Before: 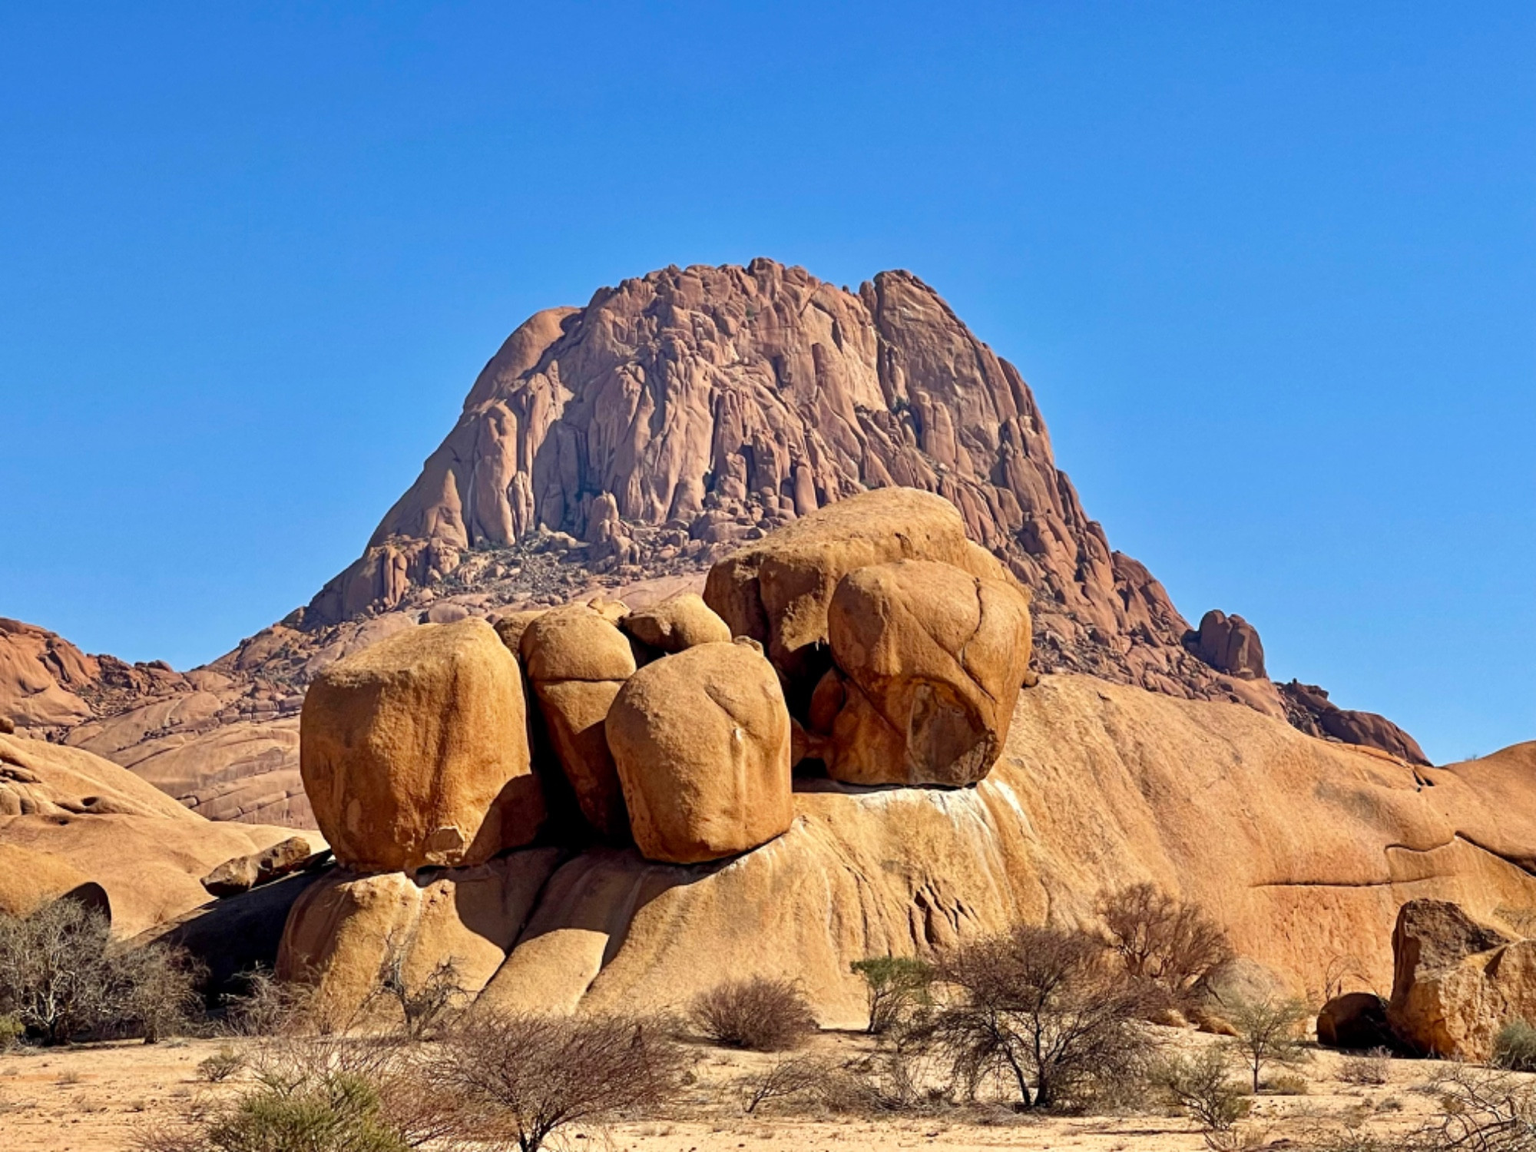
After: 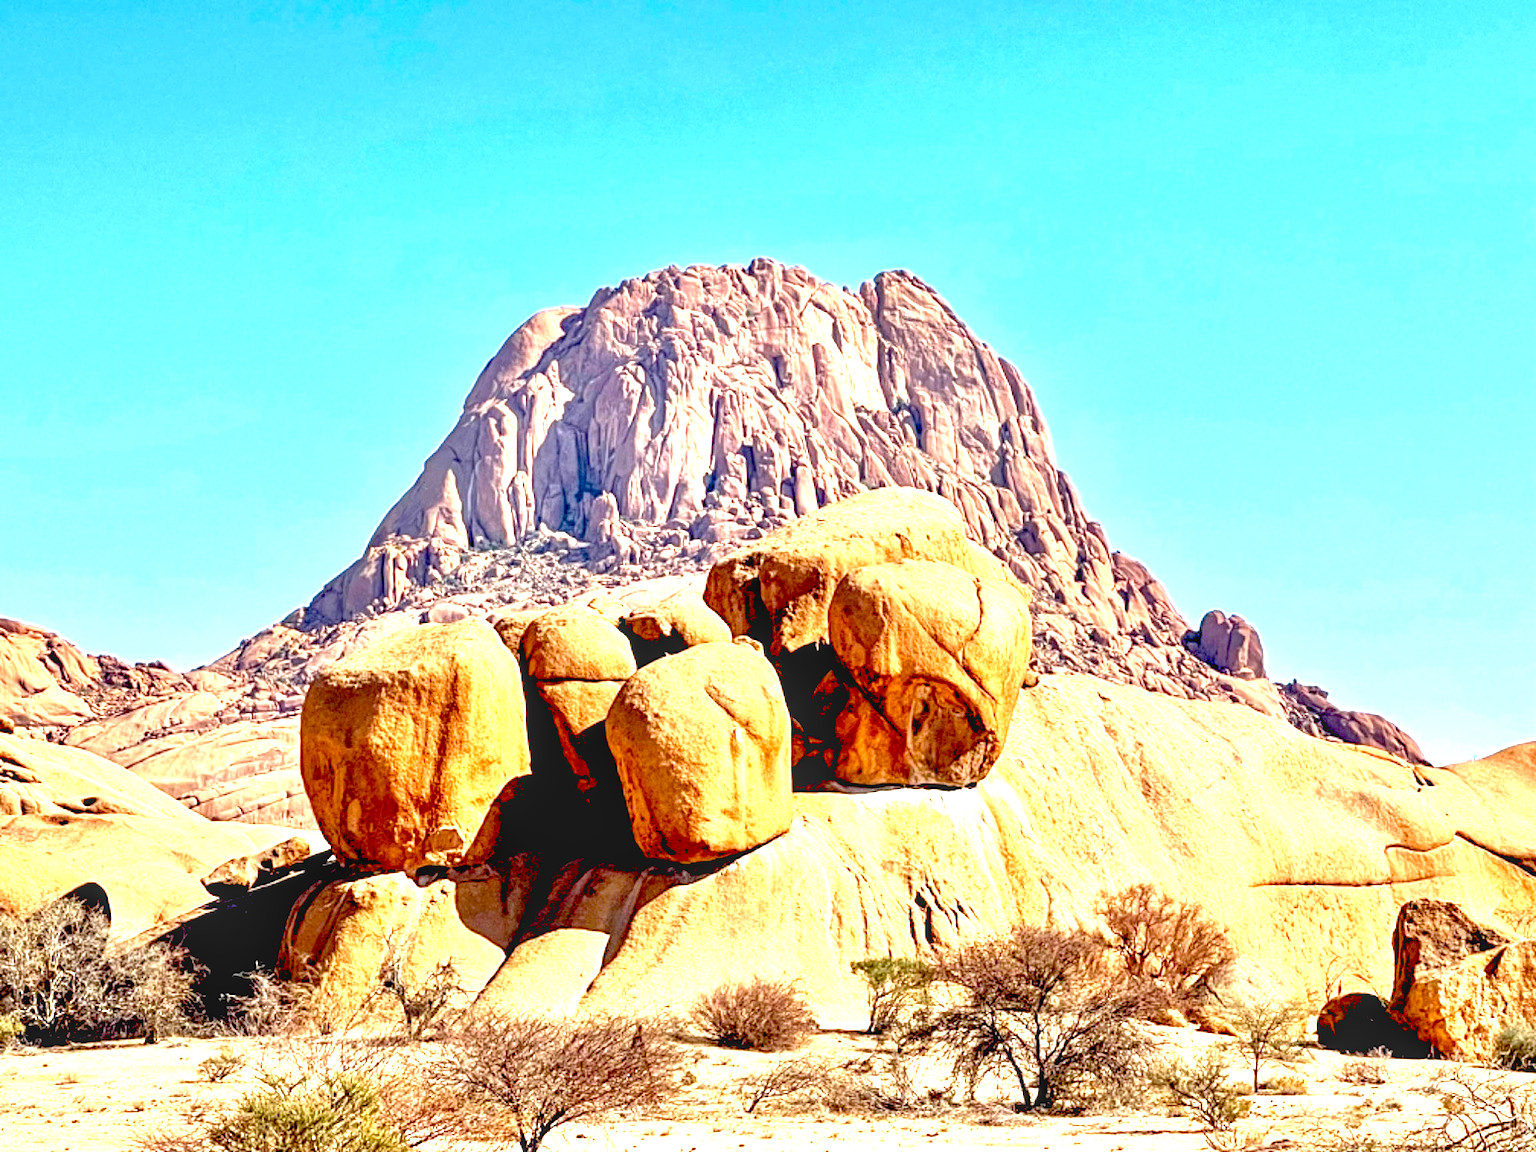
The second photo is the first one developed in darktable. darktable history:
exposure: black level correction 0.016, exposure 1.785 EV, compensate highlight preservation false
local contrast: detail 130%
